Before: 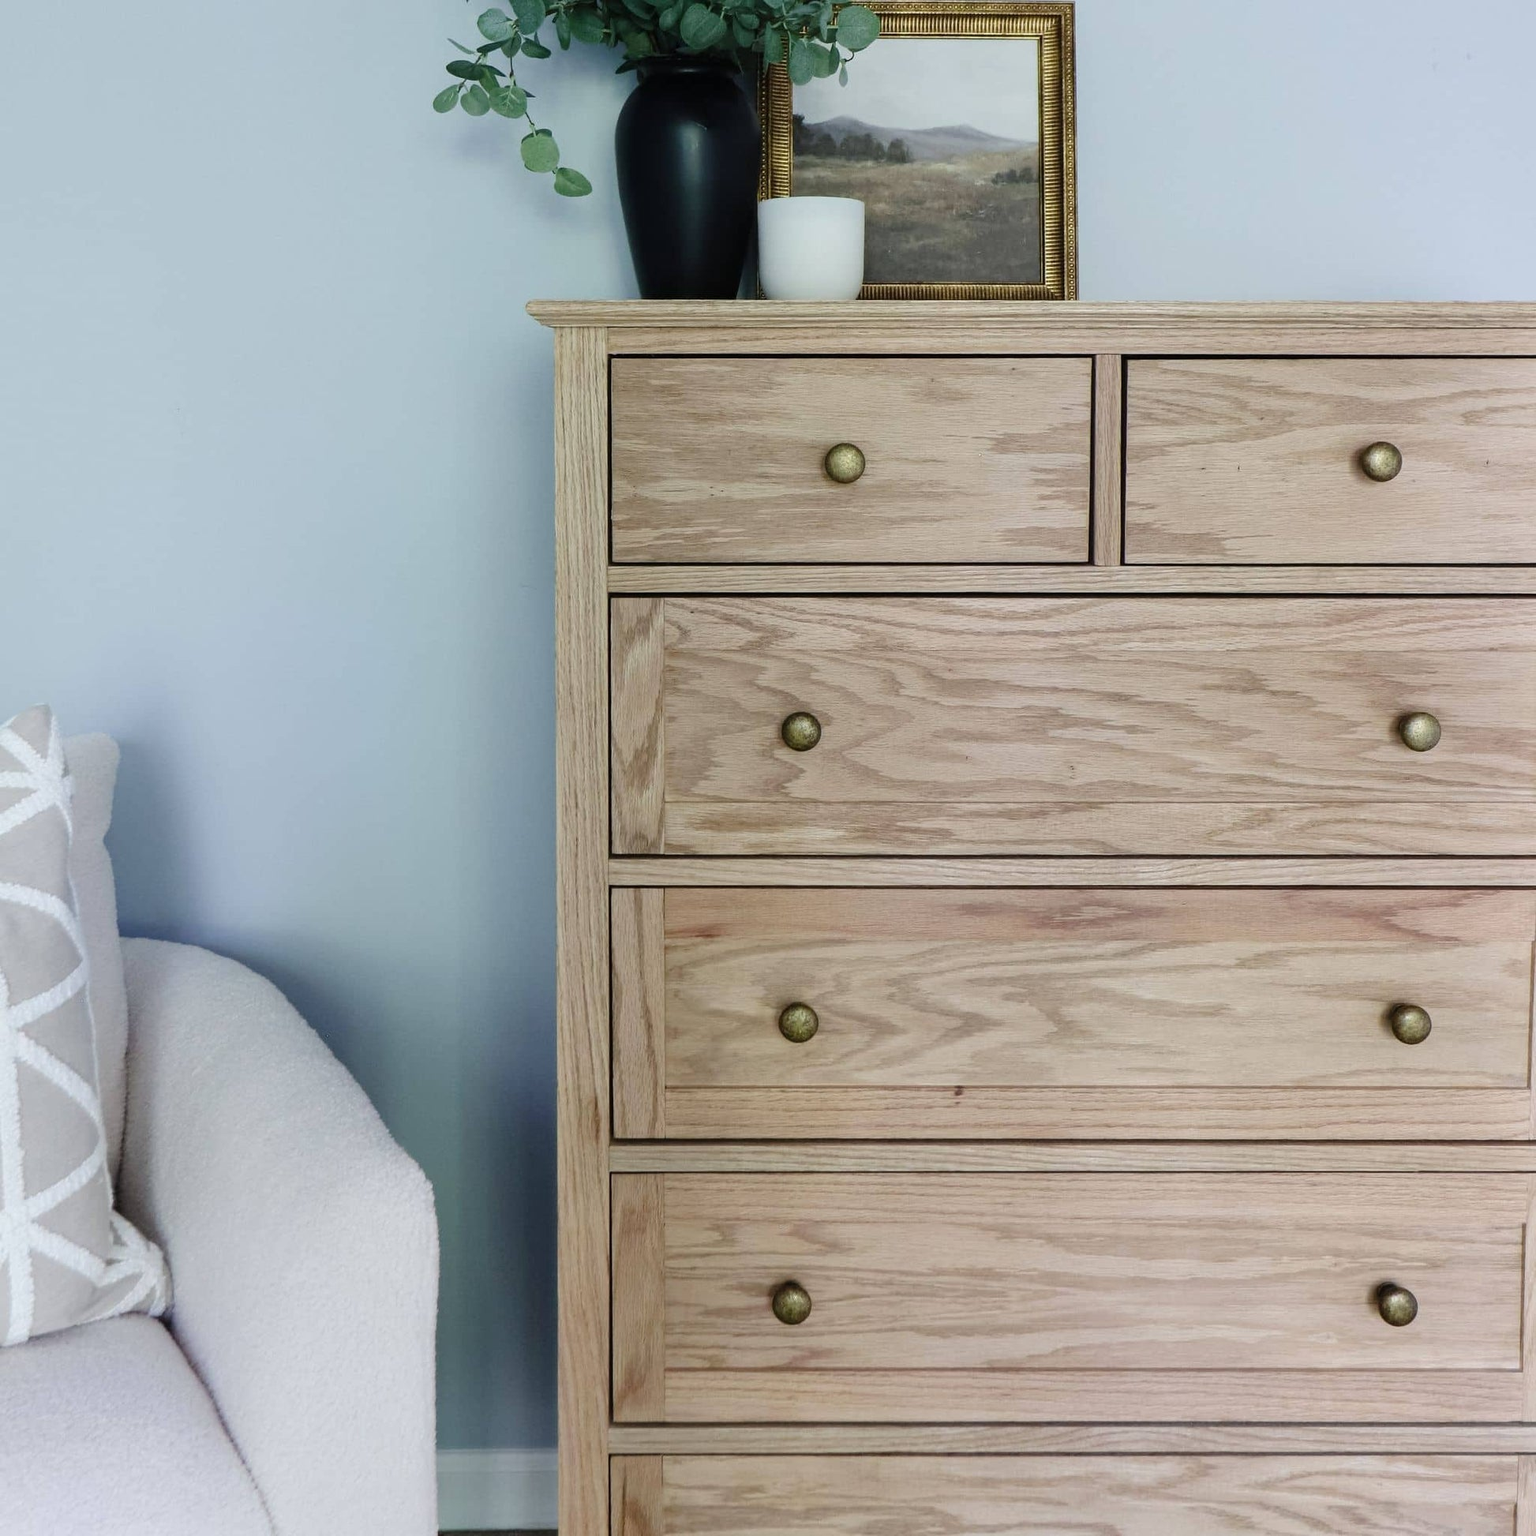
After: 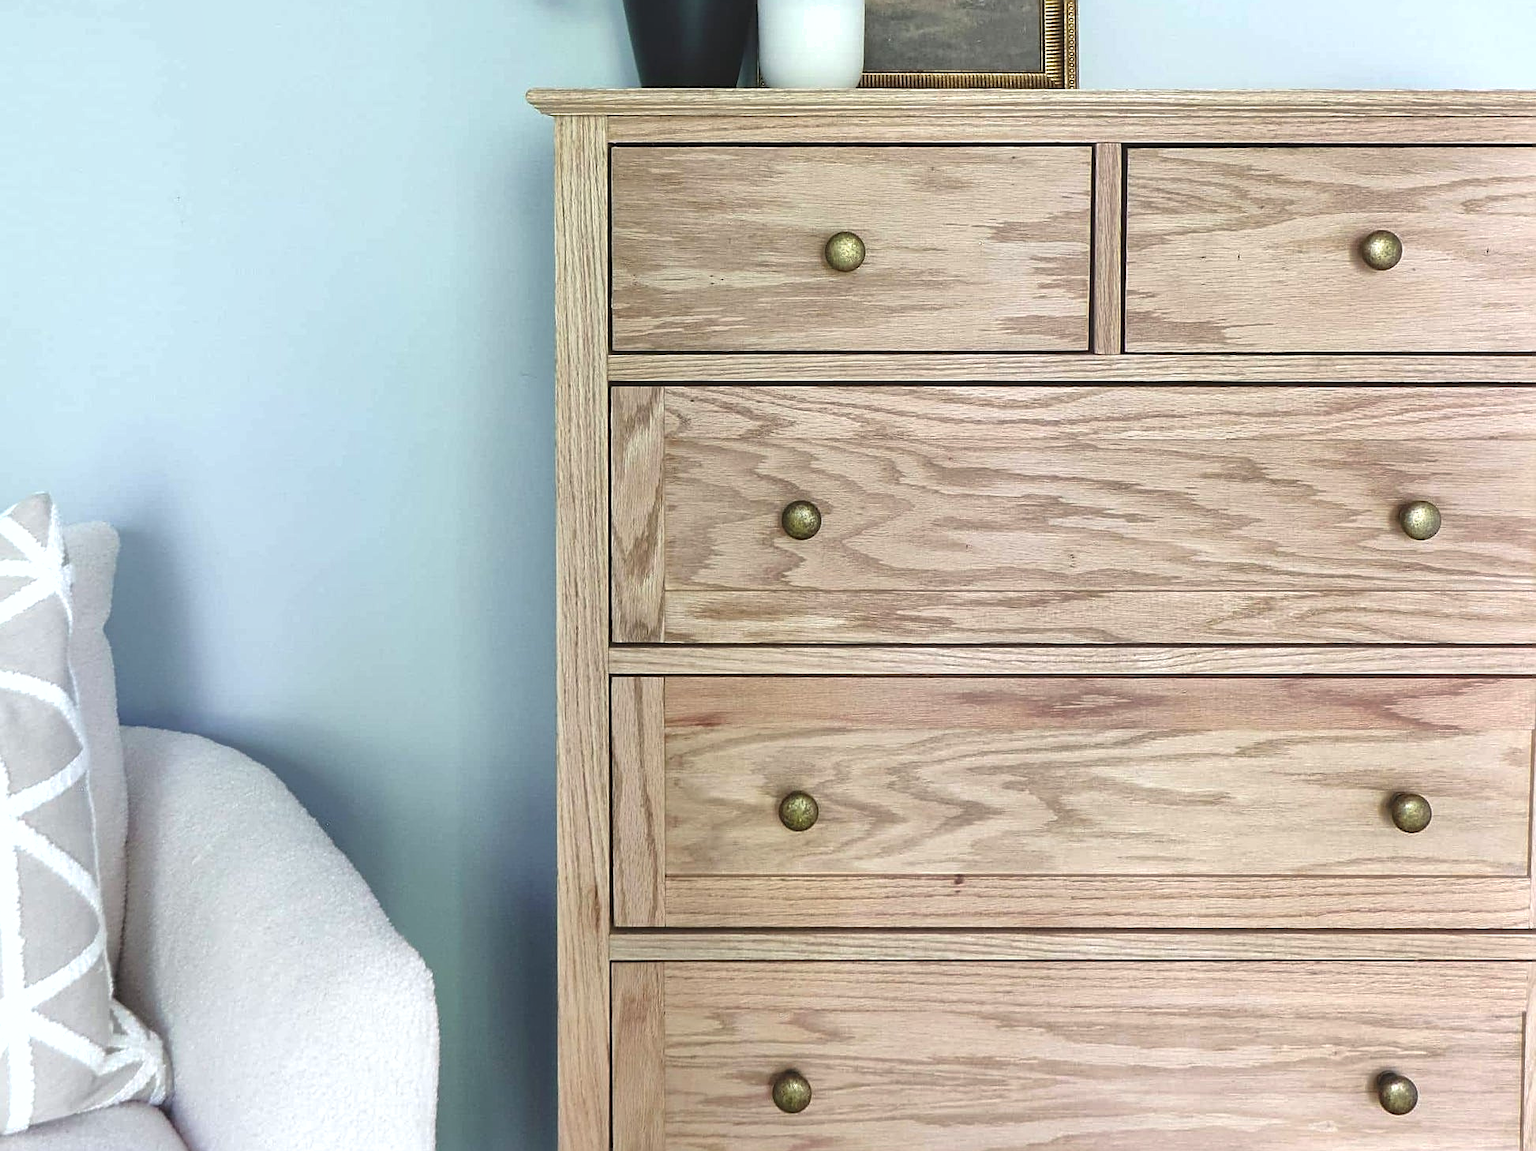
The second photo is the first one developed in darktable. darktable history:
sharpen: on, module defaults
crop: top 13.819%, bottom 11.169%
exposure: black level correction -0.005, exposure 0.622 EV, compensate highlight preservation false
color calibration: output R [0.946, 0.065, -0.013, 0], output G [-0.246, 1.264, -0.017, 0], output B [0.046, -0.098, 1.05, 0], illuminant custom, x 0.344, y 0.359, temperature 5045.54 K
vibrance: on, module defaults
tone equalizer: on, module defaults
shadows and highlights: on, module defaults
contrast brightness saturation: contrast 0.11, saturation -0.17
